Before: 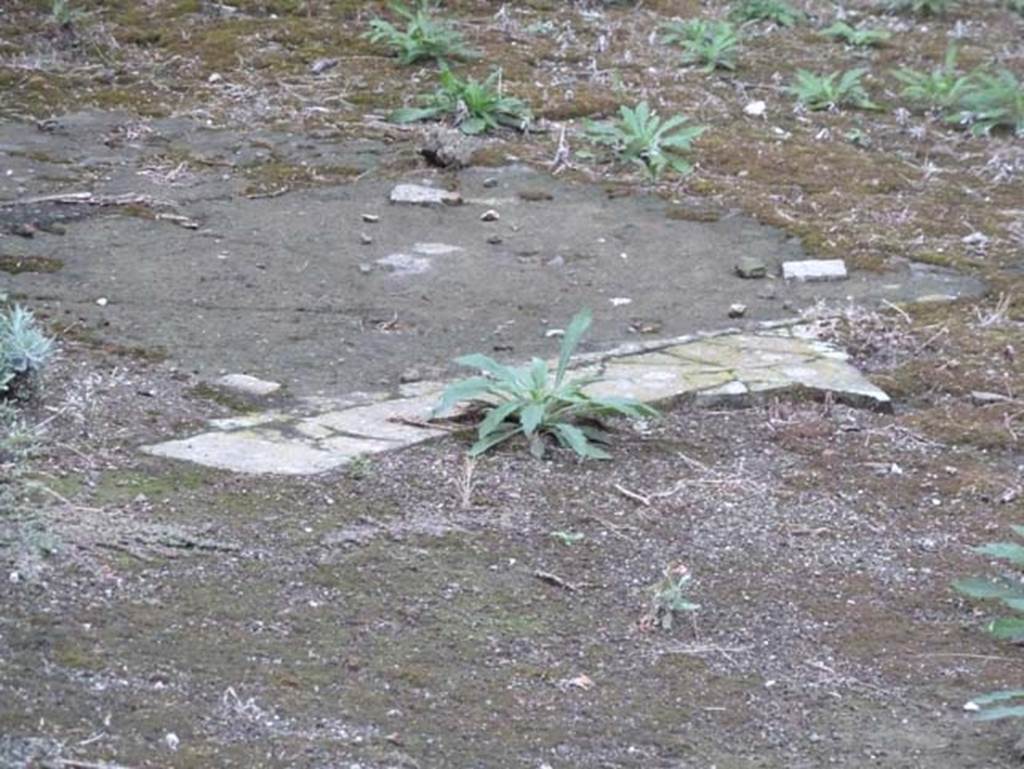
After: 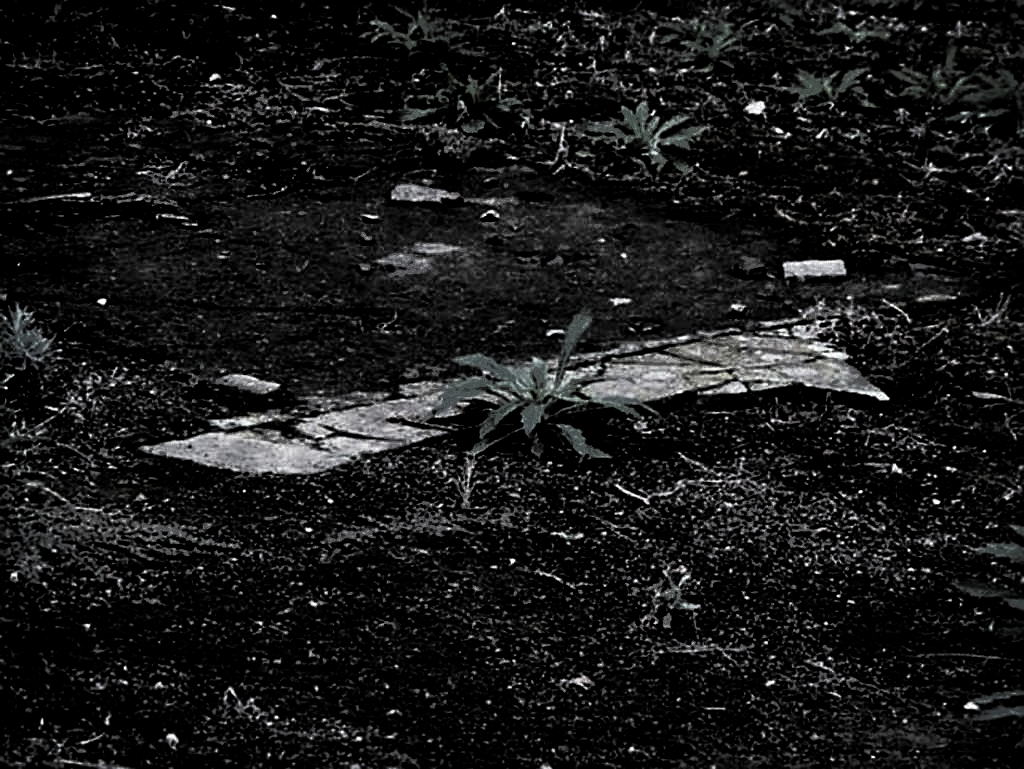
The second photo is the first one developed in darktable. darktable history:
filmic rgb: black relative exposure -8 EV, white relative exposure 4.04 EV, hardness 4.14
exposure: black level correction 0, exposure 1.464 EV, compensate exposure bias true, compensate highlight preservation false
shadows and highlights: shadows 62.55, white point adjustment 0.334, highlights -34.34, compress 84.21%, shadows color adjustment 97.67%
levels: levels [0.721, 0.937, 0.997]
sharpen: on, module defaults
